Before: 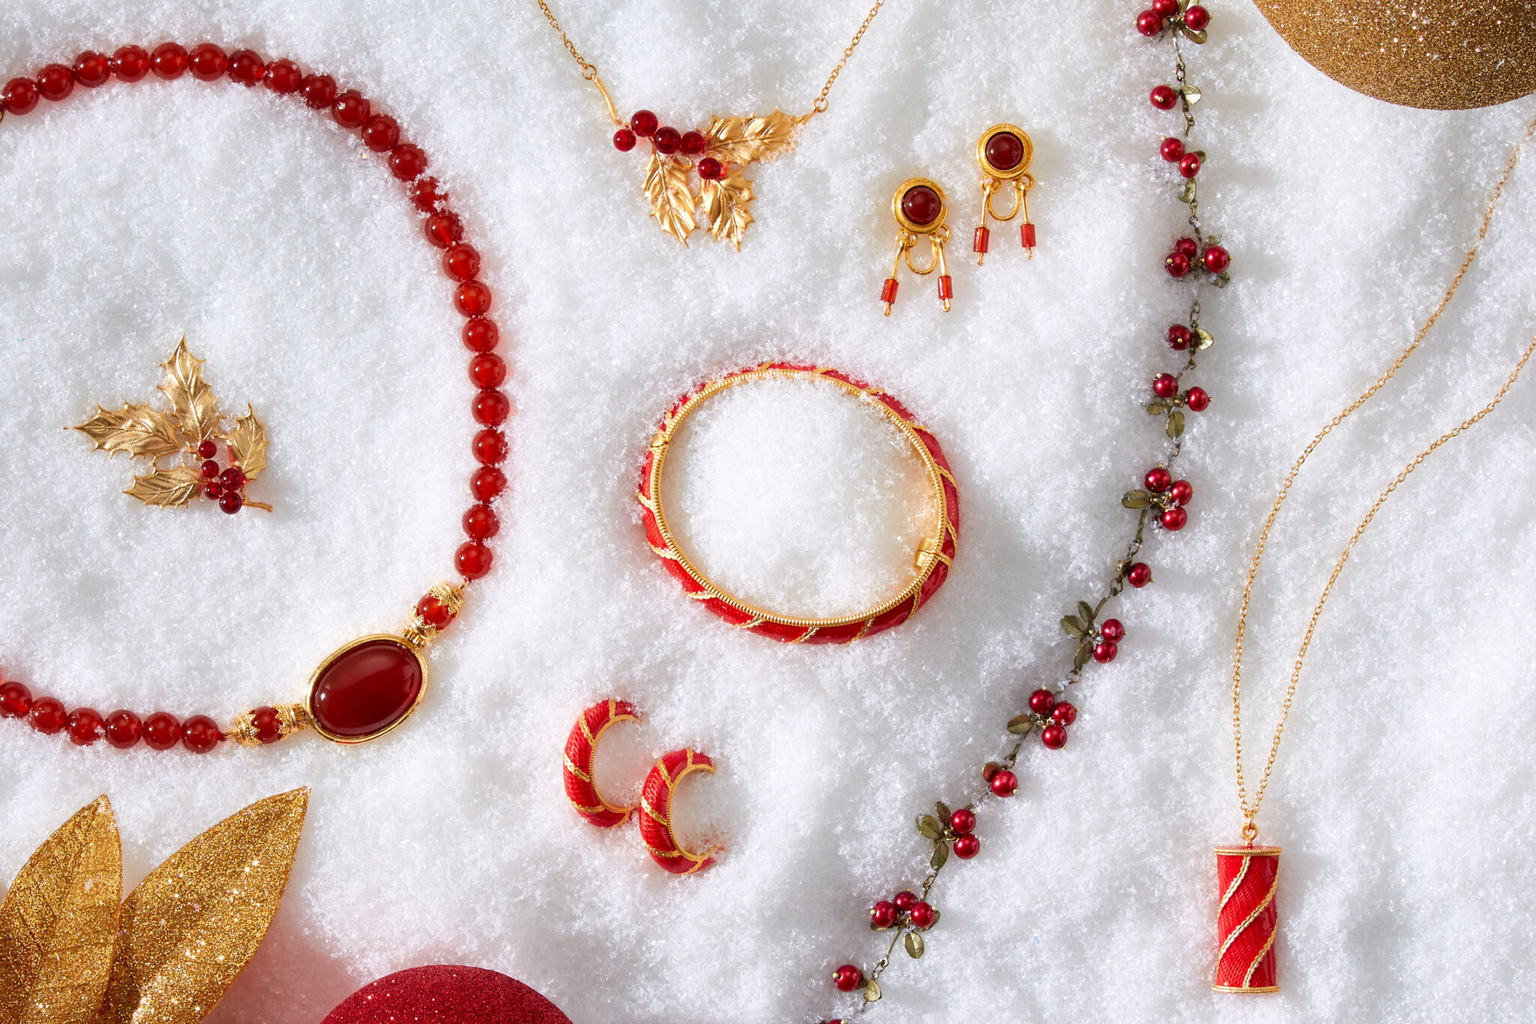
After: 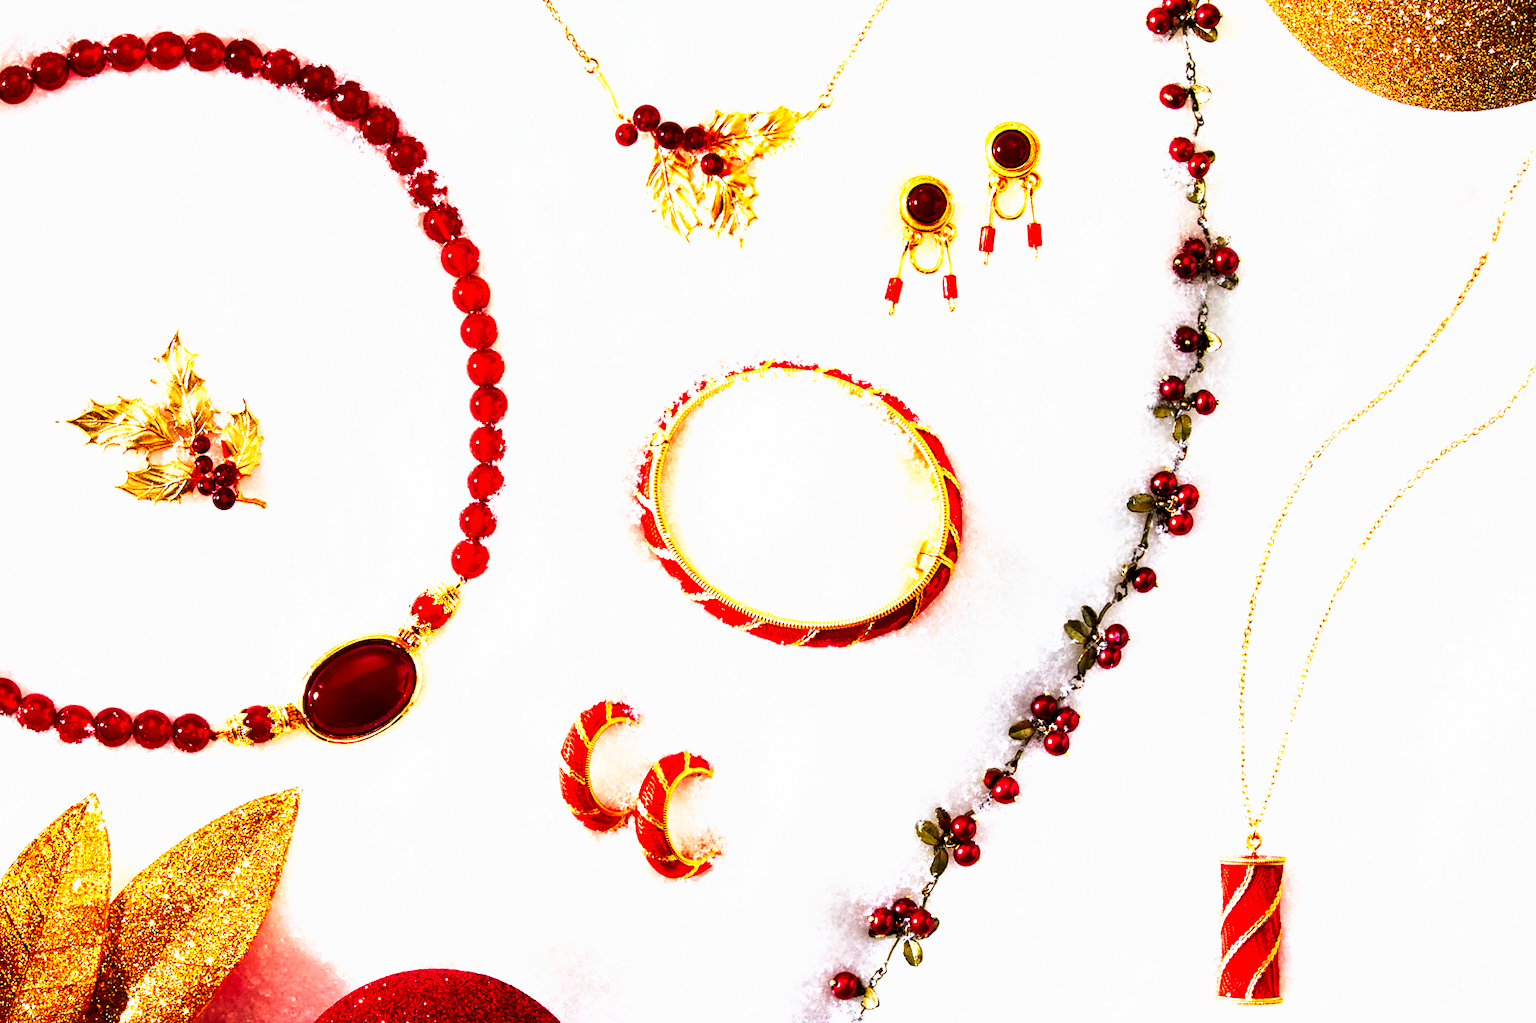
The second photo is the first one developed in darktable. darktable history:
crop and rotate: angle -0.5°
tone curve: curves: ch0 [(0, 0) (0.003, 0) (0.011, 0) (0.025, 0) (0.044, 0.001) (0.069, 0.003) (0.1, 0.003) (0.136, 0.006) (0.177, 0.014) (0.224, 0.056) (0.277, 0.128) (0.335, 0.218) (0.399, 0.346) (0.468, 0.512) (0.543, 0.713) (0.623, 0.898) (0.709, 0.987) (0.801, 0.99) (0.898, 0.99) (1, 1)], preserve colors none
